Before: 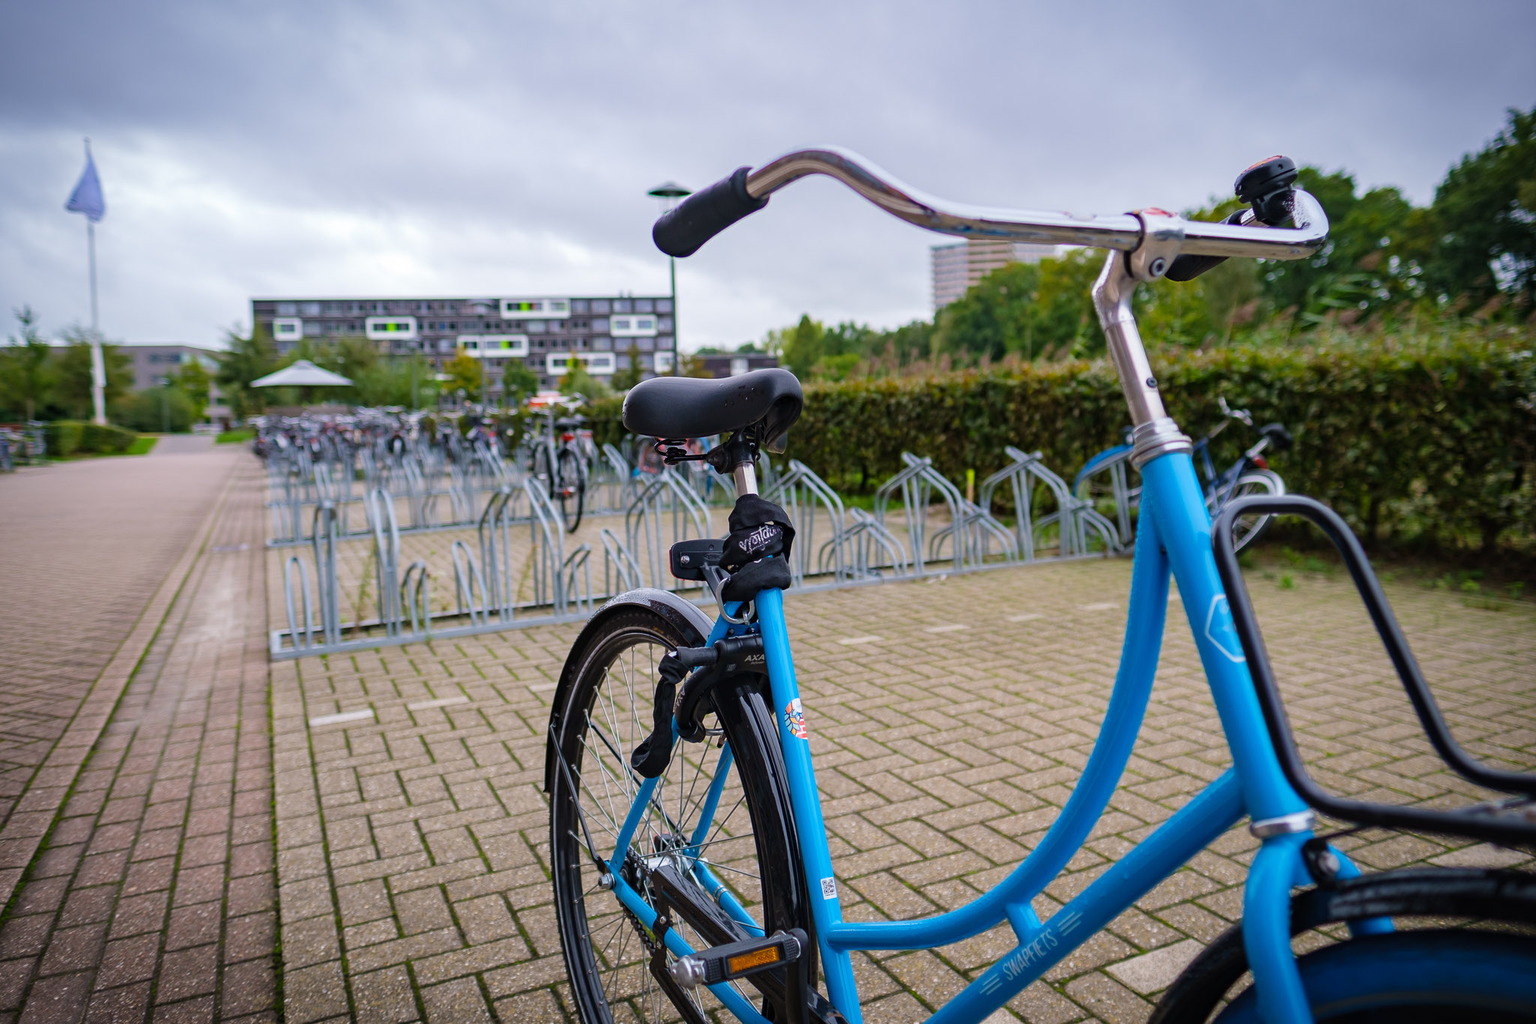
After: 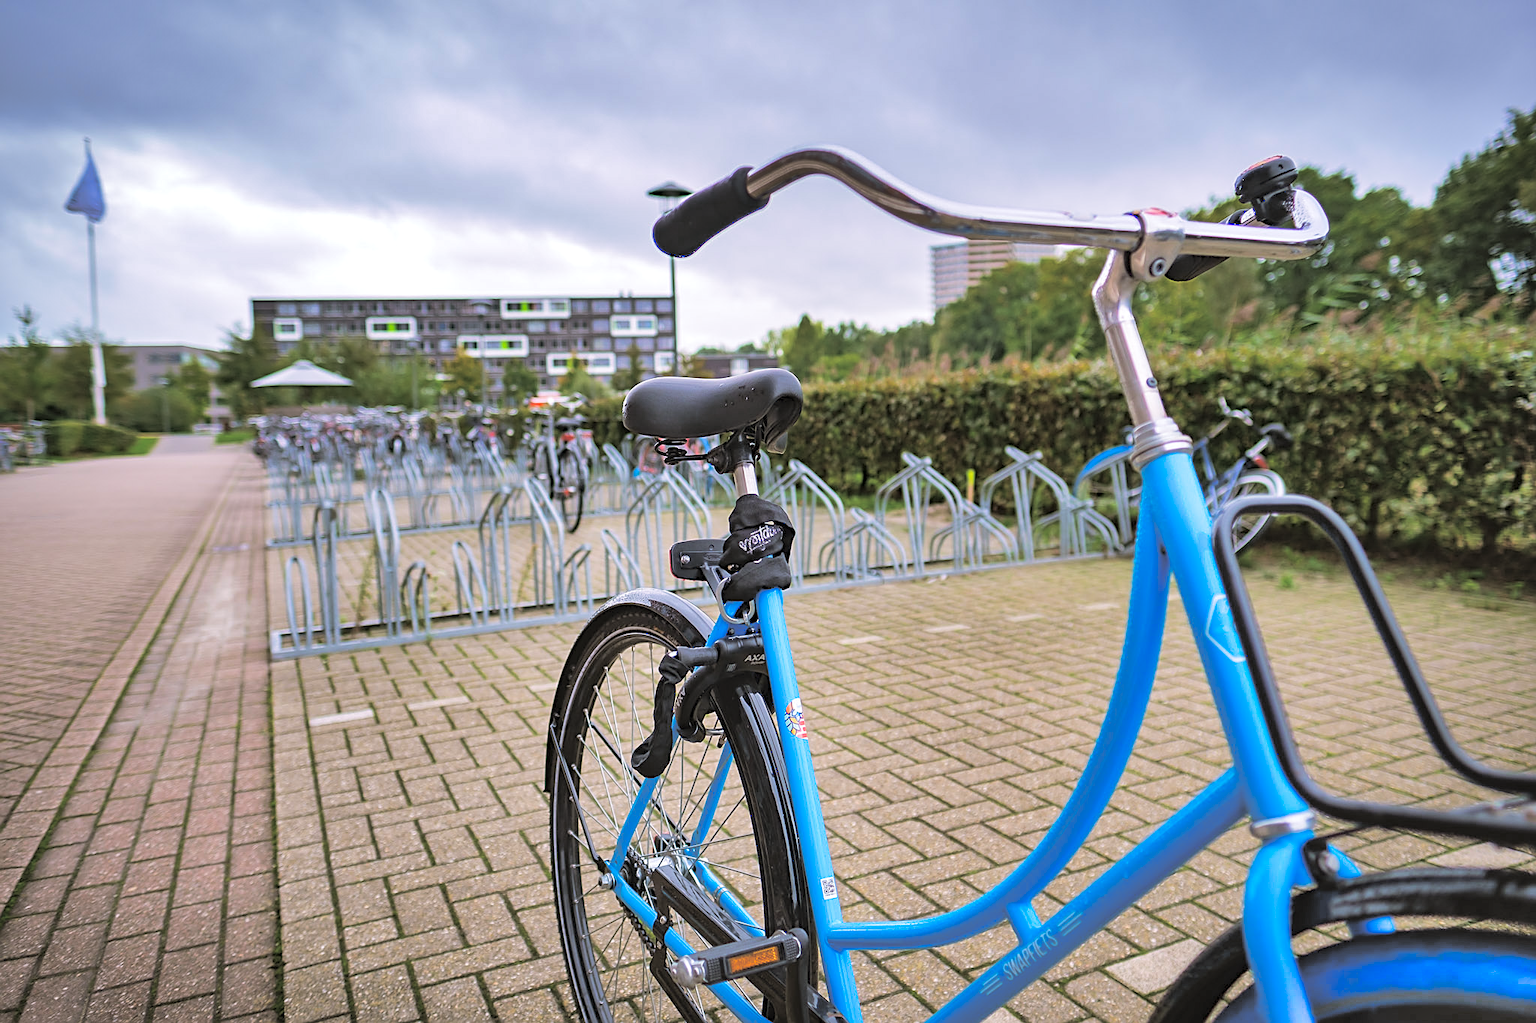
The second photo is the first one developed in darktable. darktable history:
levels: levels [0, 0.397, 0.955]
sharpen: amount 0.55
white balance: emerald 1
split-toning: shadows › hue 46.8°, shadows › saturation 0.17, highlights › hue 316.8°, highlights › saturation 0.27, balance -51.82
shadows and highlights: shadows 75, highlights -60.85, soften with gaussian
